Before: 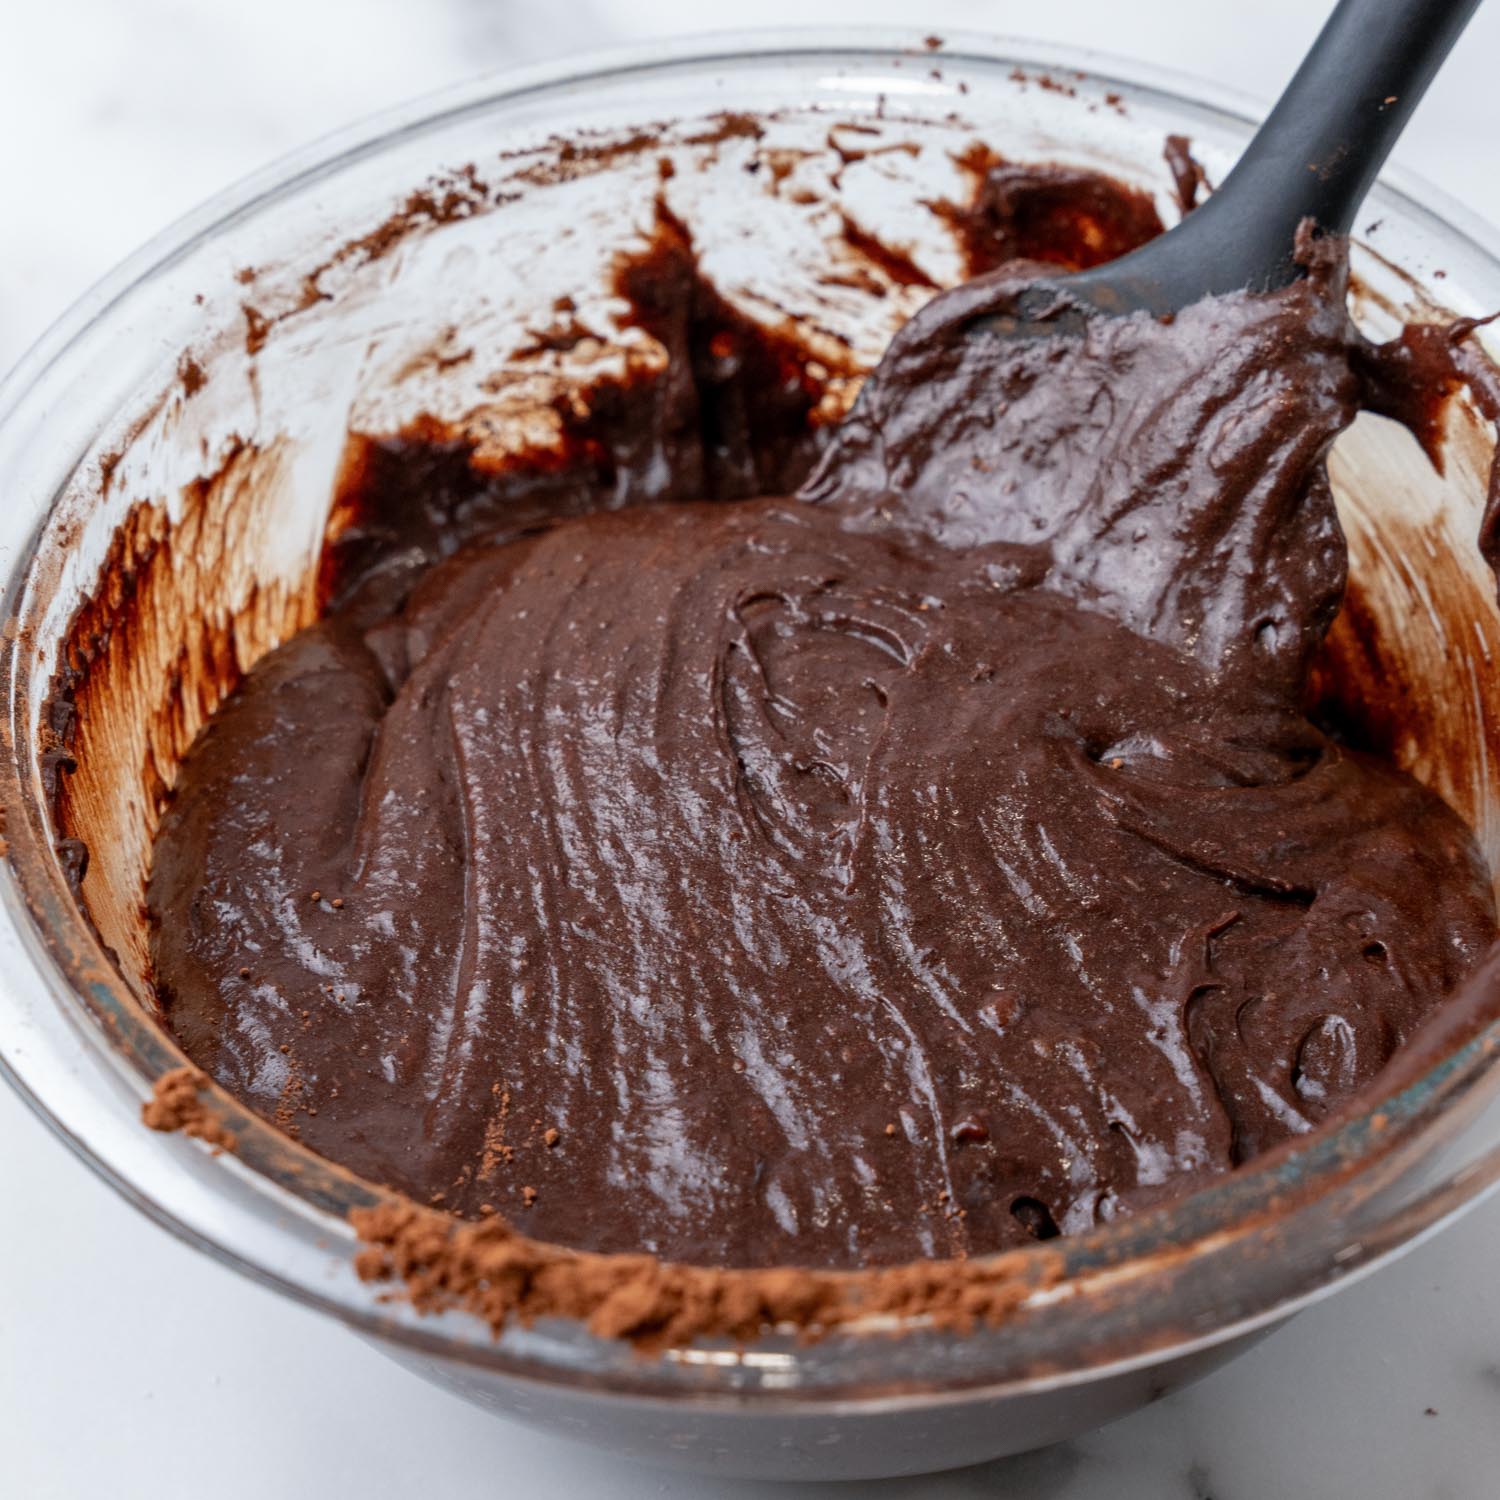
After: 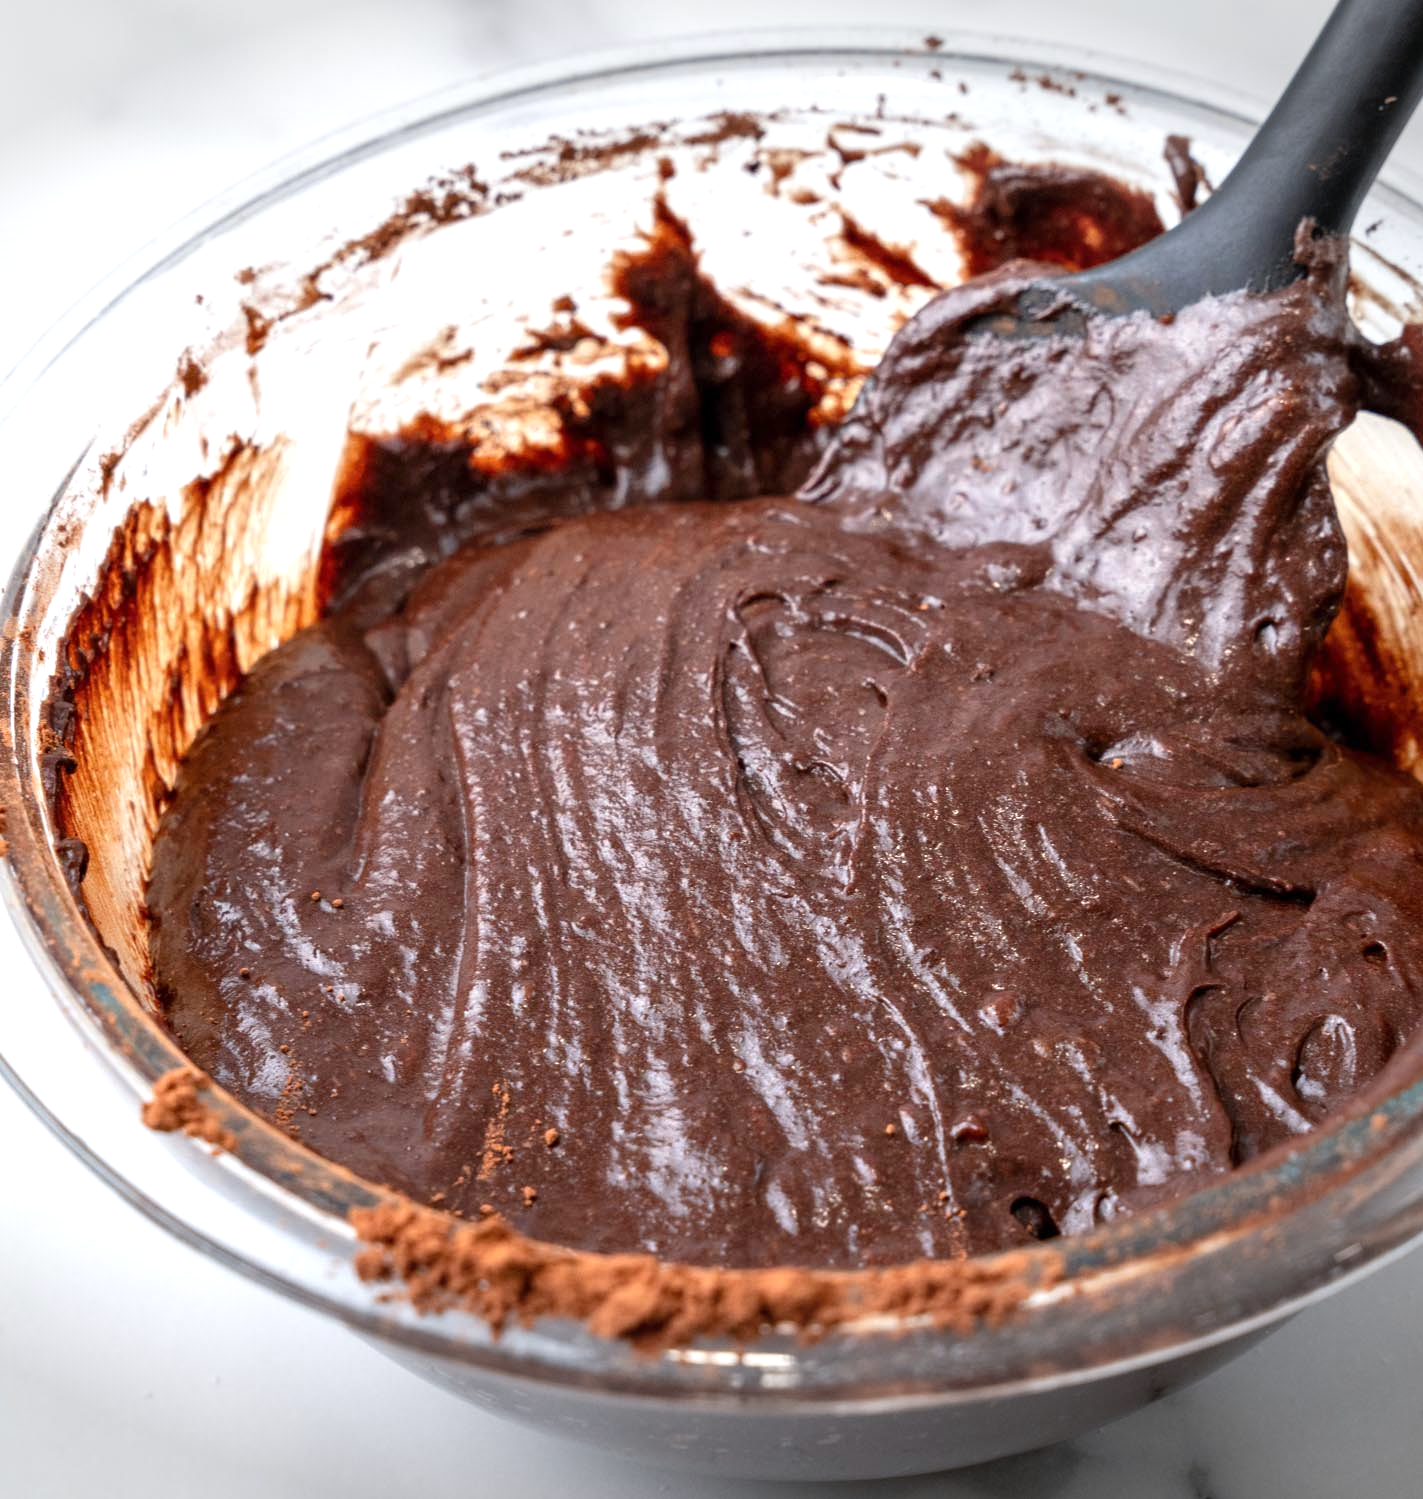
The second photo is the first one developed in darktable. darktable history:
crop and rotate: left 0%, right 5.086%
exposure: exposure 0.795 EV, compensate highlight preservation false
vignetting: fall-off start 100.67%, width/height ratio 1.303
